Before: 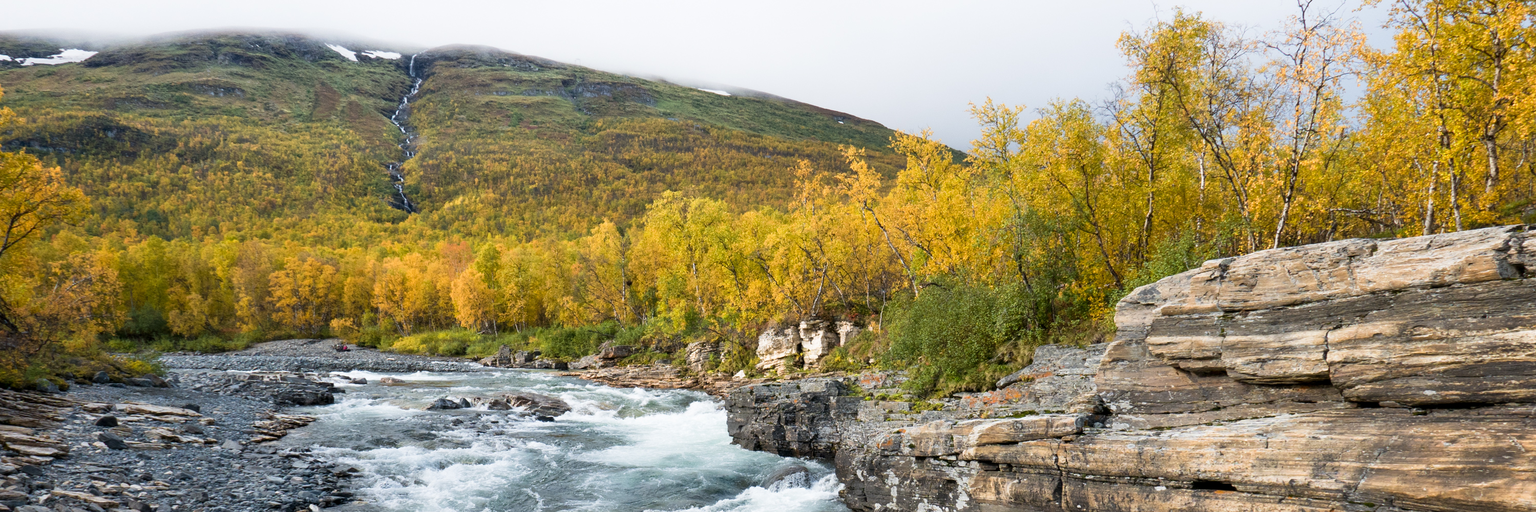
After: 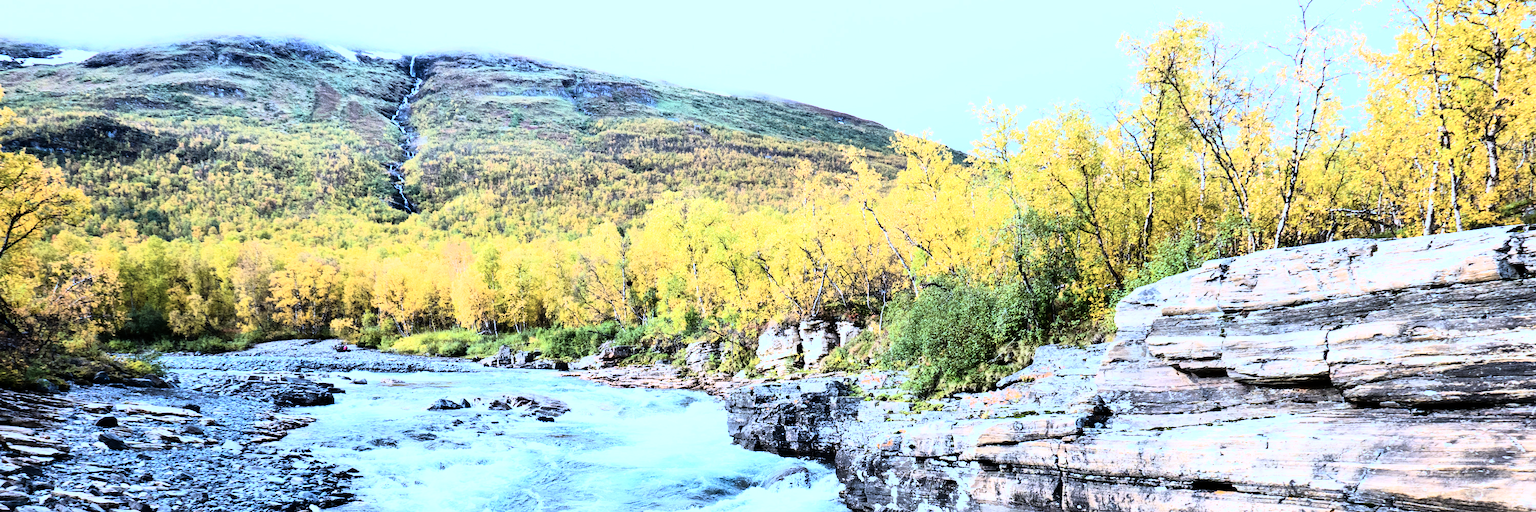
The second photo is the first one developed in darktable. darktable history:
color calibration: illuminant as shot in camera, adaptation linear Bradford (ICC v4), x 0.406, y 0.405, temperature 3570.35 K, saturation algorithm version 1 (2020)
tone equalizer: -8 EV -0.417 EV, -7 EV -0.389 EV, -6 EV -0.333 EV, -5 EV -0.222 EV, -3 EV 0.222 EV, -2 EV 0.333 EV, -1 EV 0.389 EV, +0 EV 0.417 EV, edges refinement/feathering 500, mask exposure compensation -1.57 EV, preserve details no
rgb curve: curves: ch0 [(0, 0) (0.21, 0.15) (0.24, 0.21) (0.5, 0.75) (0.75, 0.96) (0.89, 0.99) (1, 1)]; ch1 [(0, 0.02) (0.21, 0.13) (0.25, 0.2) (0.5, 0.67) (0.75, 0.9) (0.89, 0.97) (1, 1)]; ch2 [(0, 0.02) (0.21, 0.13) (0.25, 0.2) (0.5, 0.67) (0.75, 0.9) (0.89, 0.97) (1, 1)], compensate middle gray true
